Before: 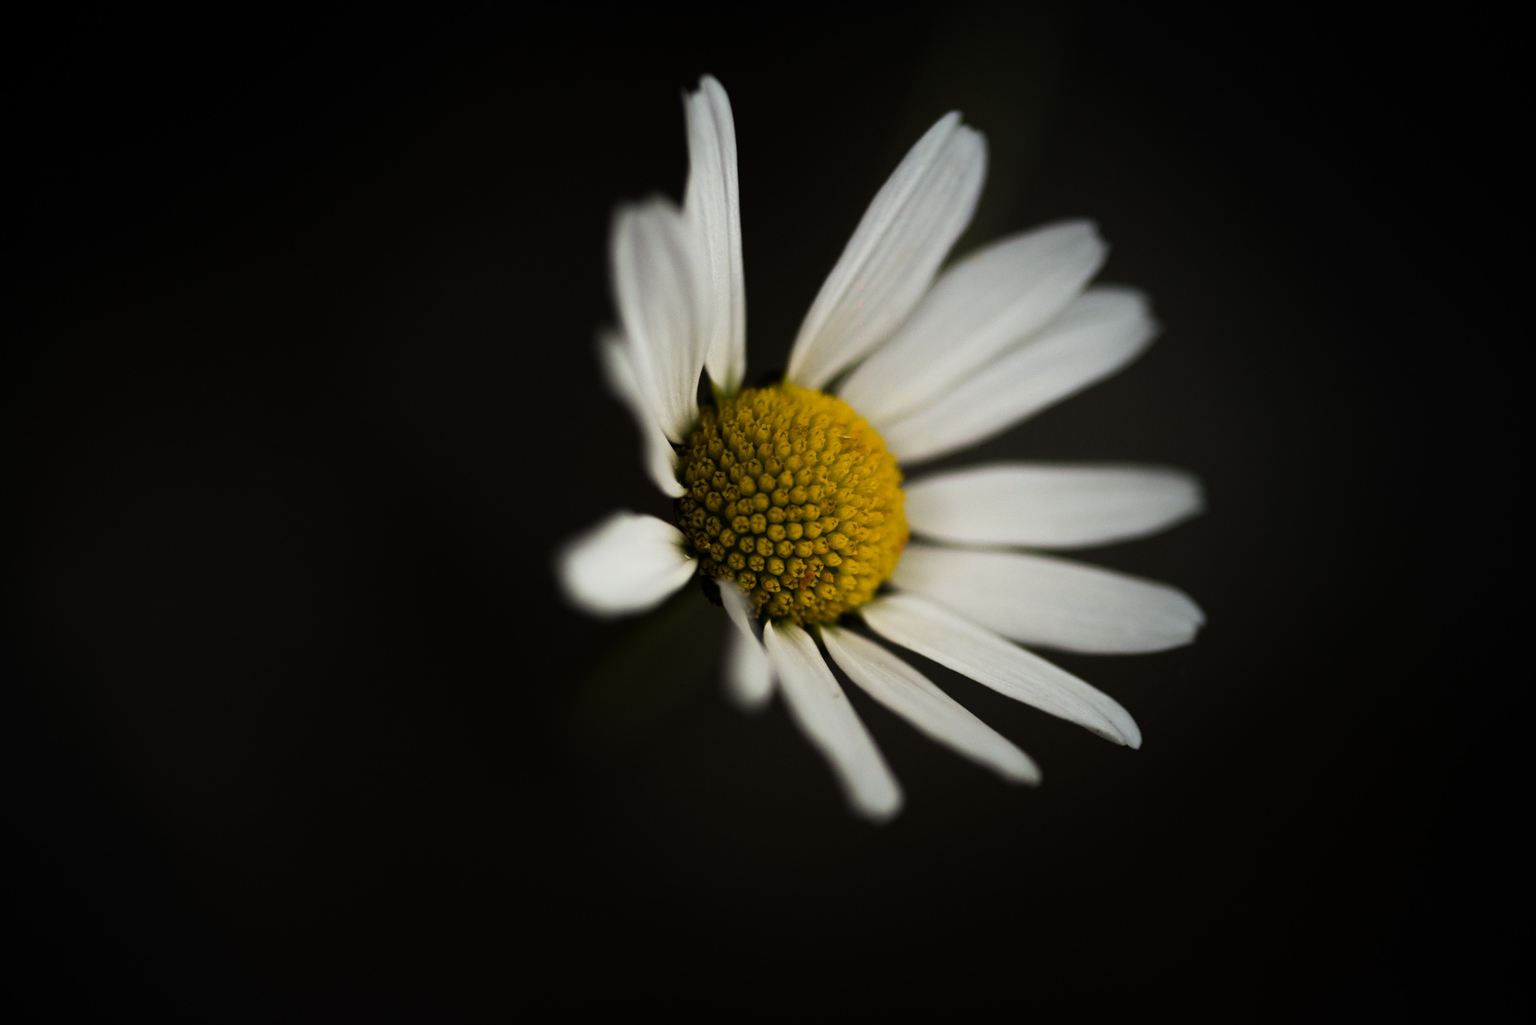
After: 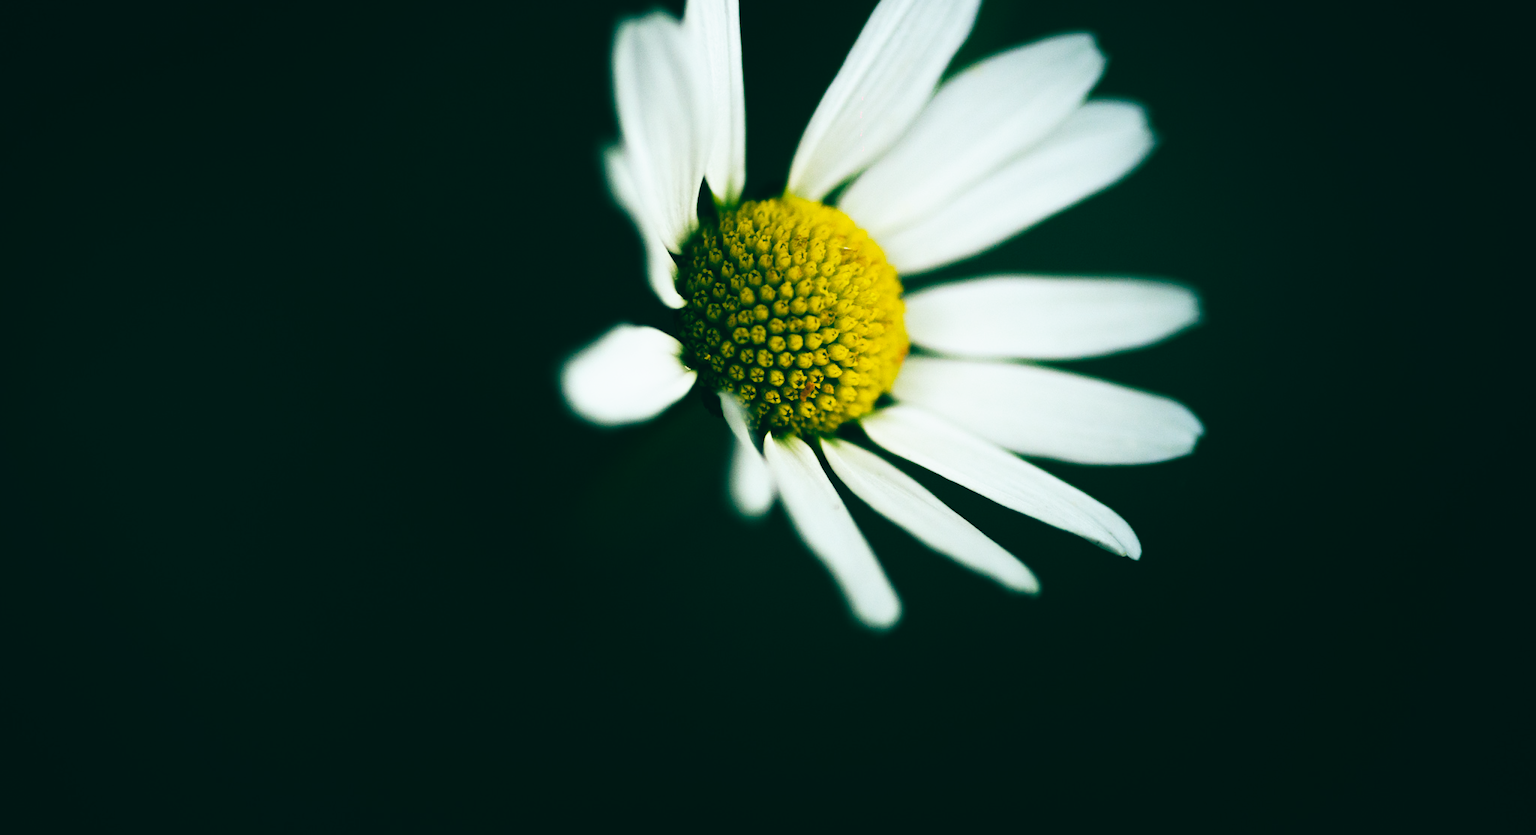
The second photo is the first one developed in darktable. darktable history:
crop and rotate: top 18.507%
base curve: curves: ch0 [(0, 0) (0.007, 0.004) (0.027, 0.03) (0.046, 0.07) (0.207, 0.54) (0.442, 0.872) (0.673, 0.972) (1, 1)], preserve colors none
color balance: lift [1.005, 0.99, 1.007, 1.01], gamma [1, 1.034, 1.032, 0.966], gain [0.873, 1.055, 1.067, 0.933]
color calibration: illuminant as shot in camera, x 0.378, y 0.381, temperature 4093.13 K, saturation algorithm version 1 (2020)
